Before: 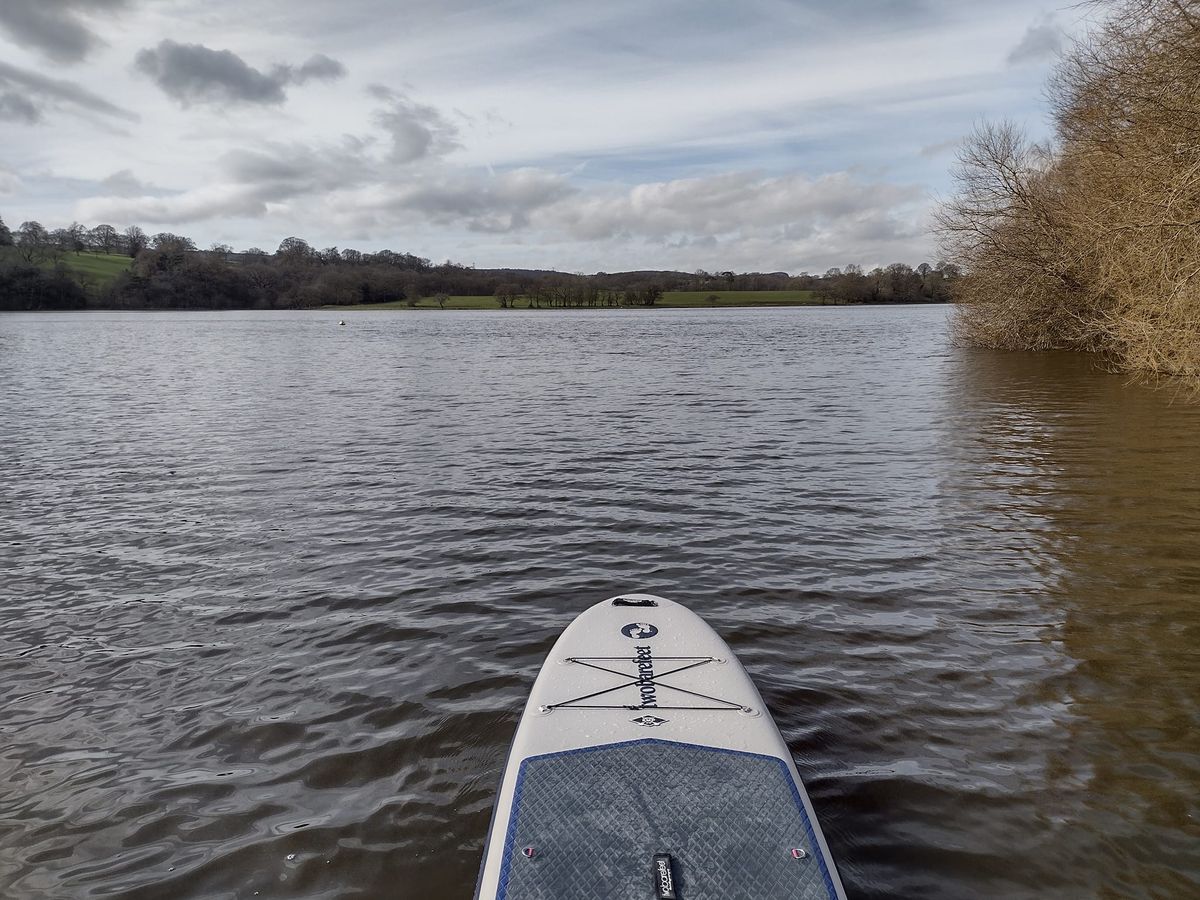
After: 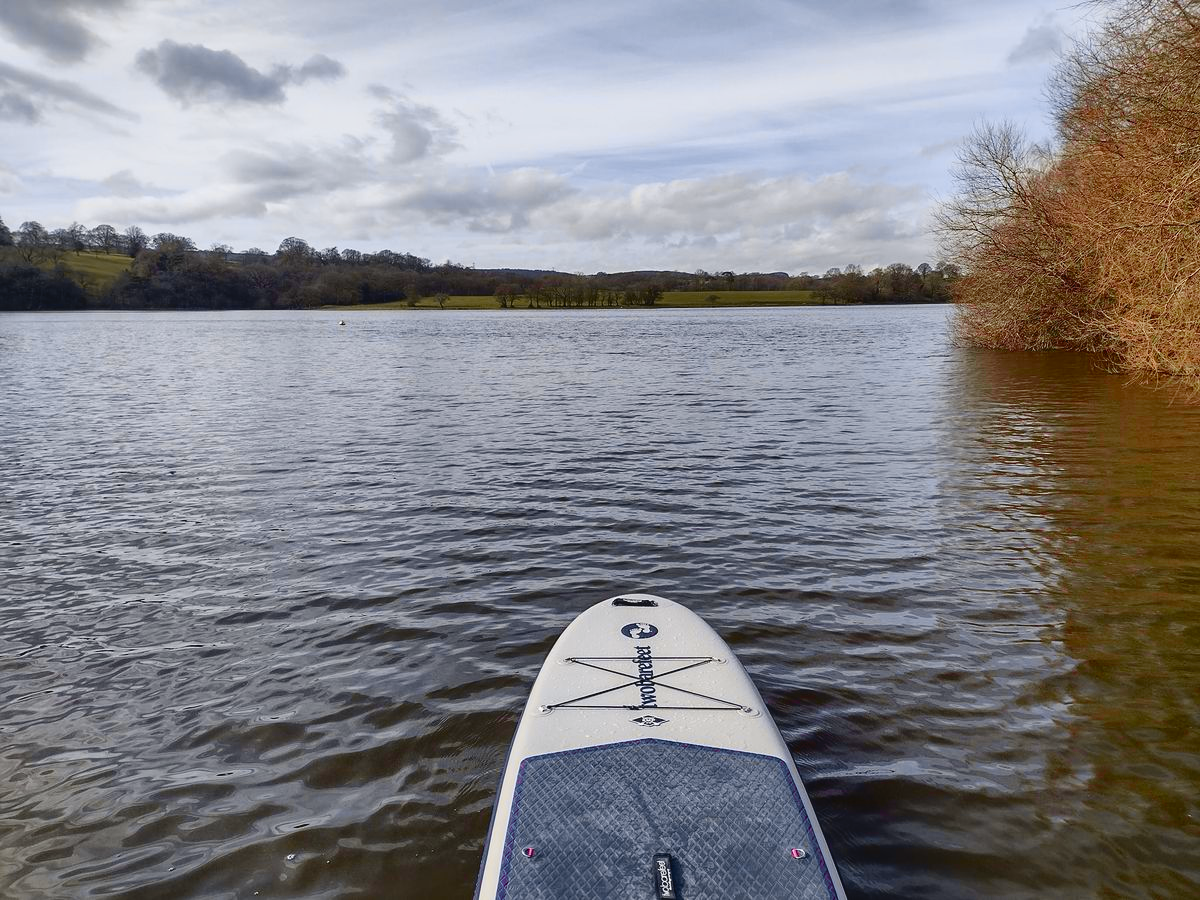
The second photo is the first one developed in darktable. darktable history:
color balance rgb: perceptual saturation grading › global saturation 20%, perceptual saturation grading › highlights -25%, perceptual saturation grading › shadows 25%
tone curve: curves: ch0 [(0, 0.036) (0.119, 0.115) (0.466, 0.498) (0.715, 0.767) (0.817, 0.865) (1, 0.998)]; ch1 [(0, 0) (0.377, 0.424) (0.442, 0.491) (0.487, 0.498) (0.514, 0.512) (0.536, 0.577) (0.66, 0.724) (1, 1)]; ch2 [(0, 0) (0.38, 0.405) (0.463, 0.443) (0.492, 0.486) (0.526, 0.541) (0.578, 0.598) (1, 1)], color space Lab, independent channels, preserve colors none
